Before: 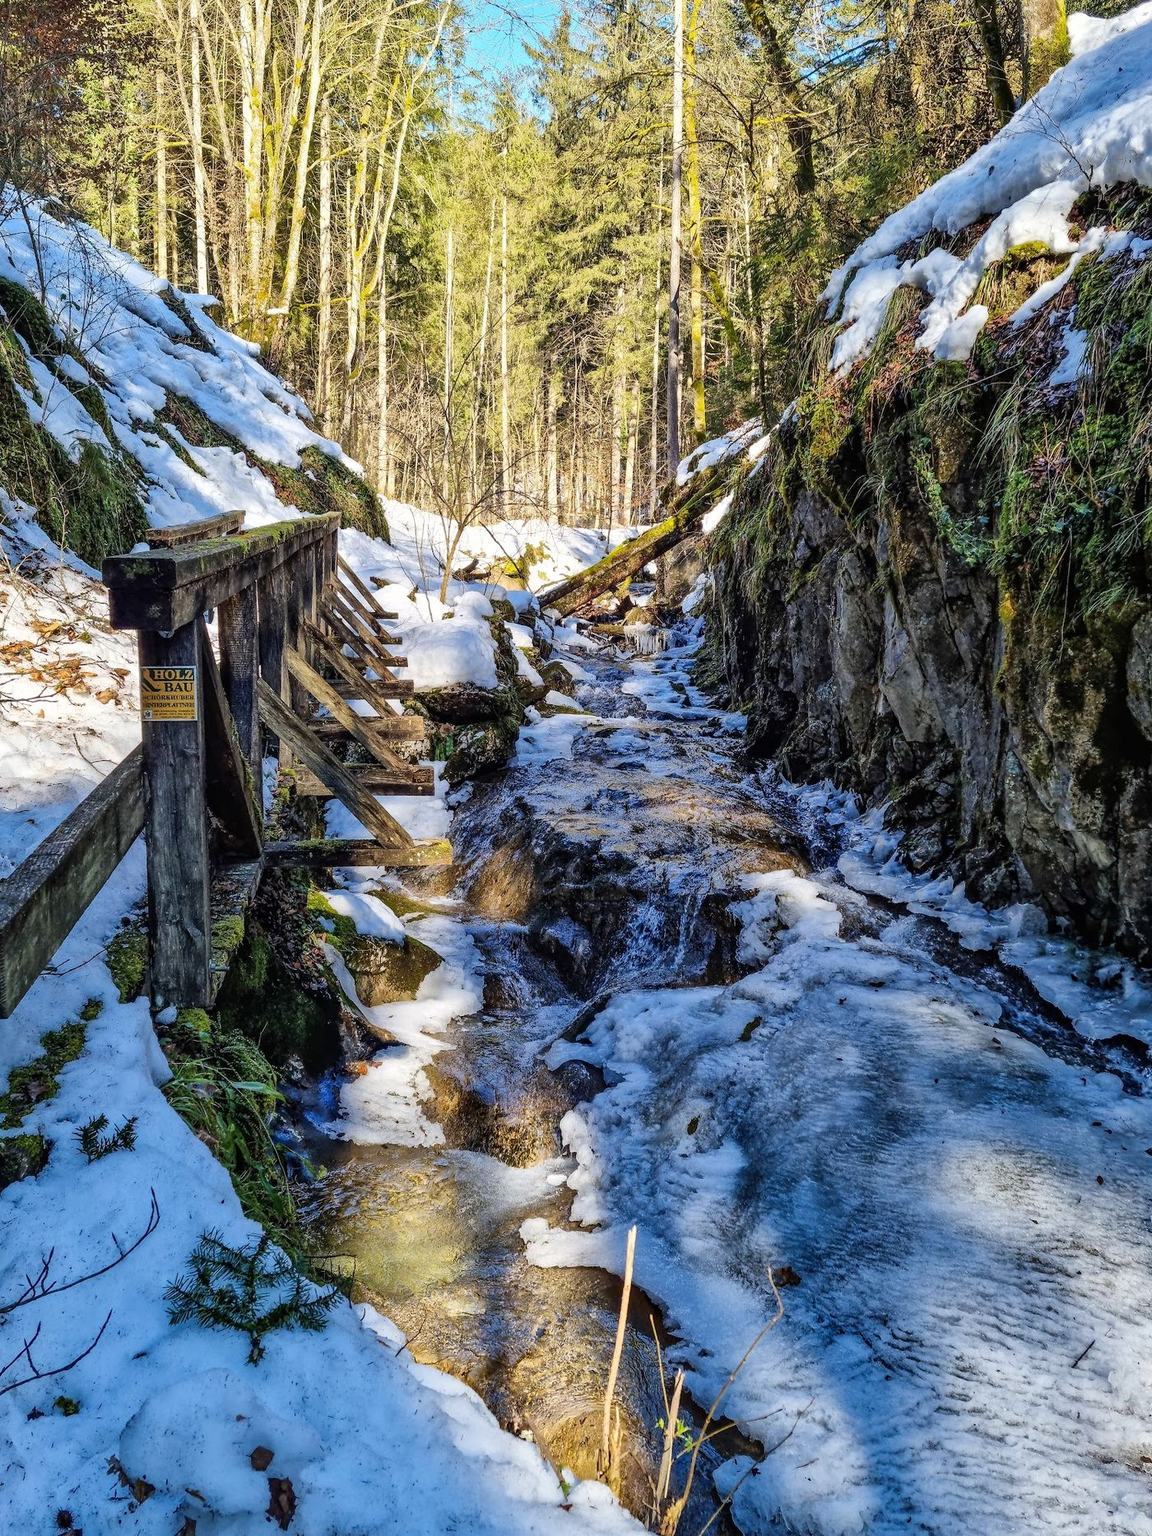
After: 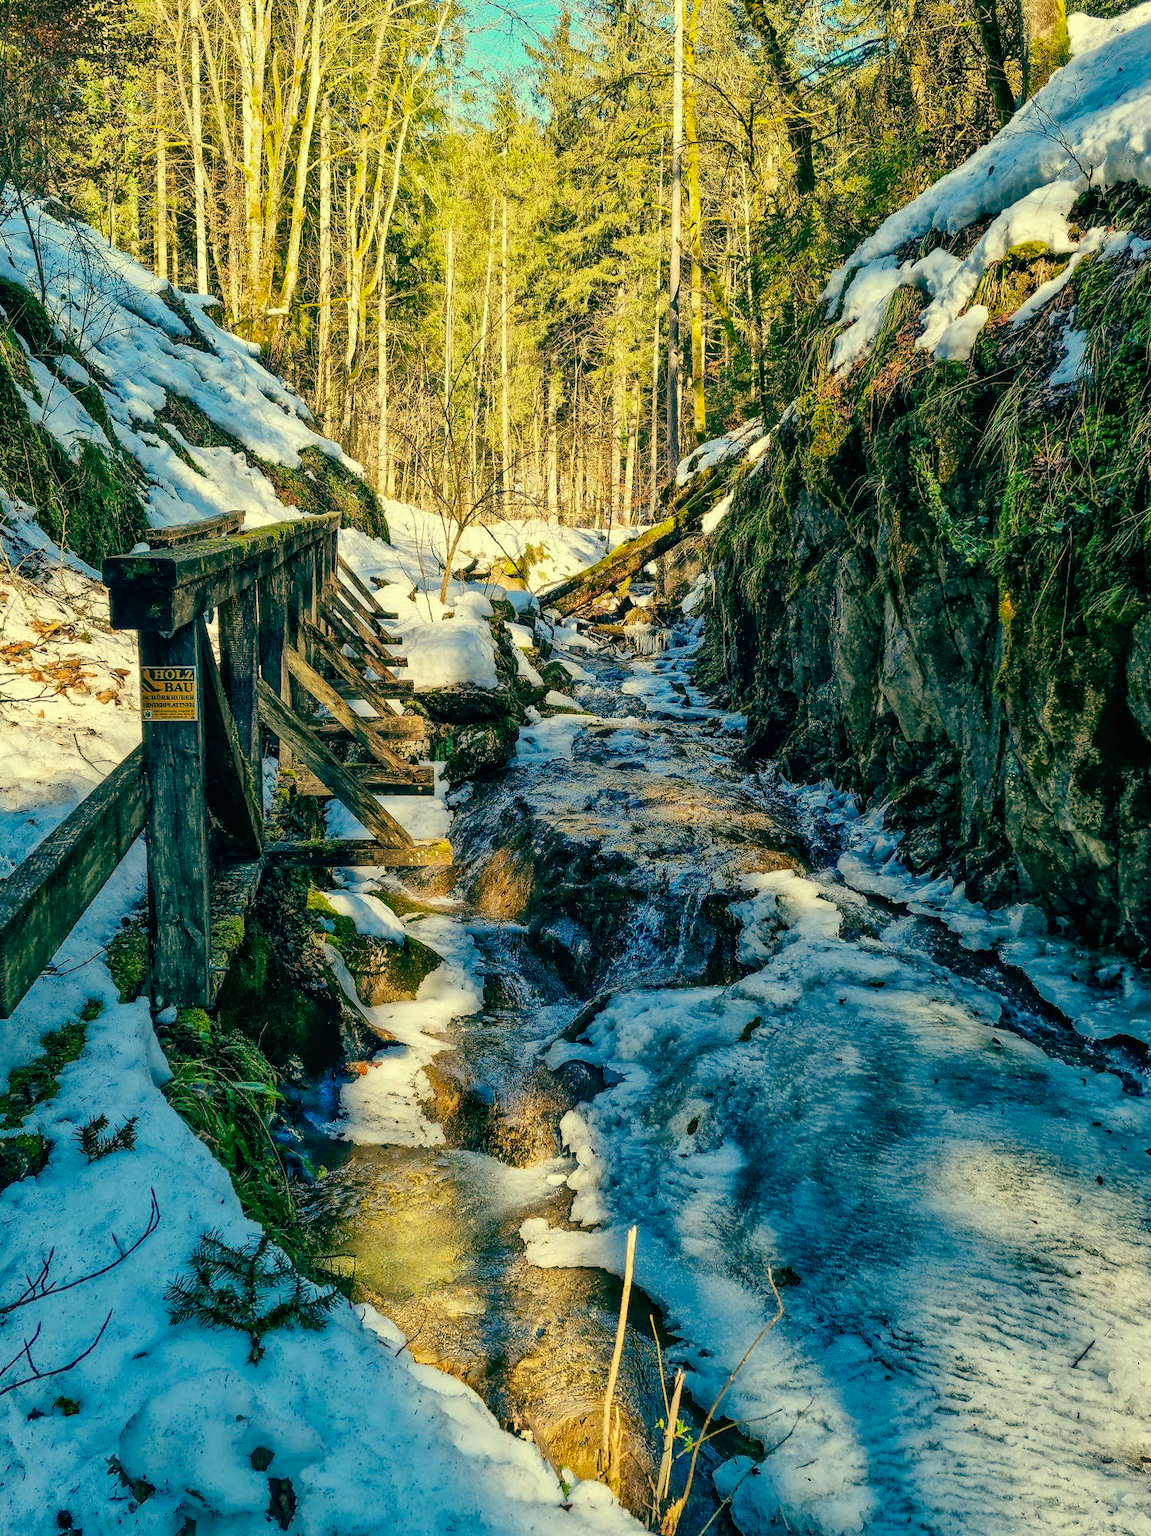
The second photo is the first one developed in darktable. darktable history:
contrast brightness saturation: contrast 0.04, saturation 0.16
vibrance: on, module defaults
color balance: mode lift, gamma, gain (sRGB), lift [1, 0.69, 1, 1], gamma [1, 1.482, 1, 1], gain [1, 1, 1, 0.802]
